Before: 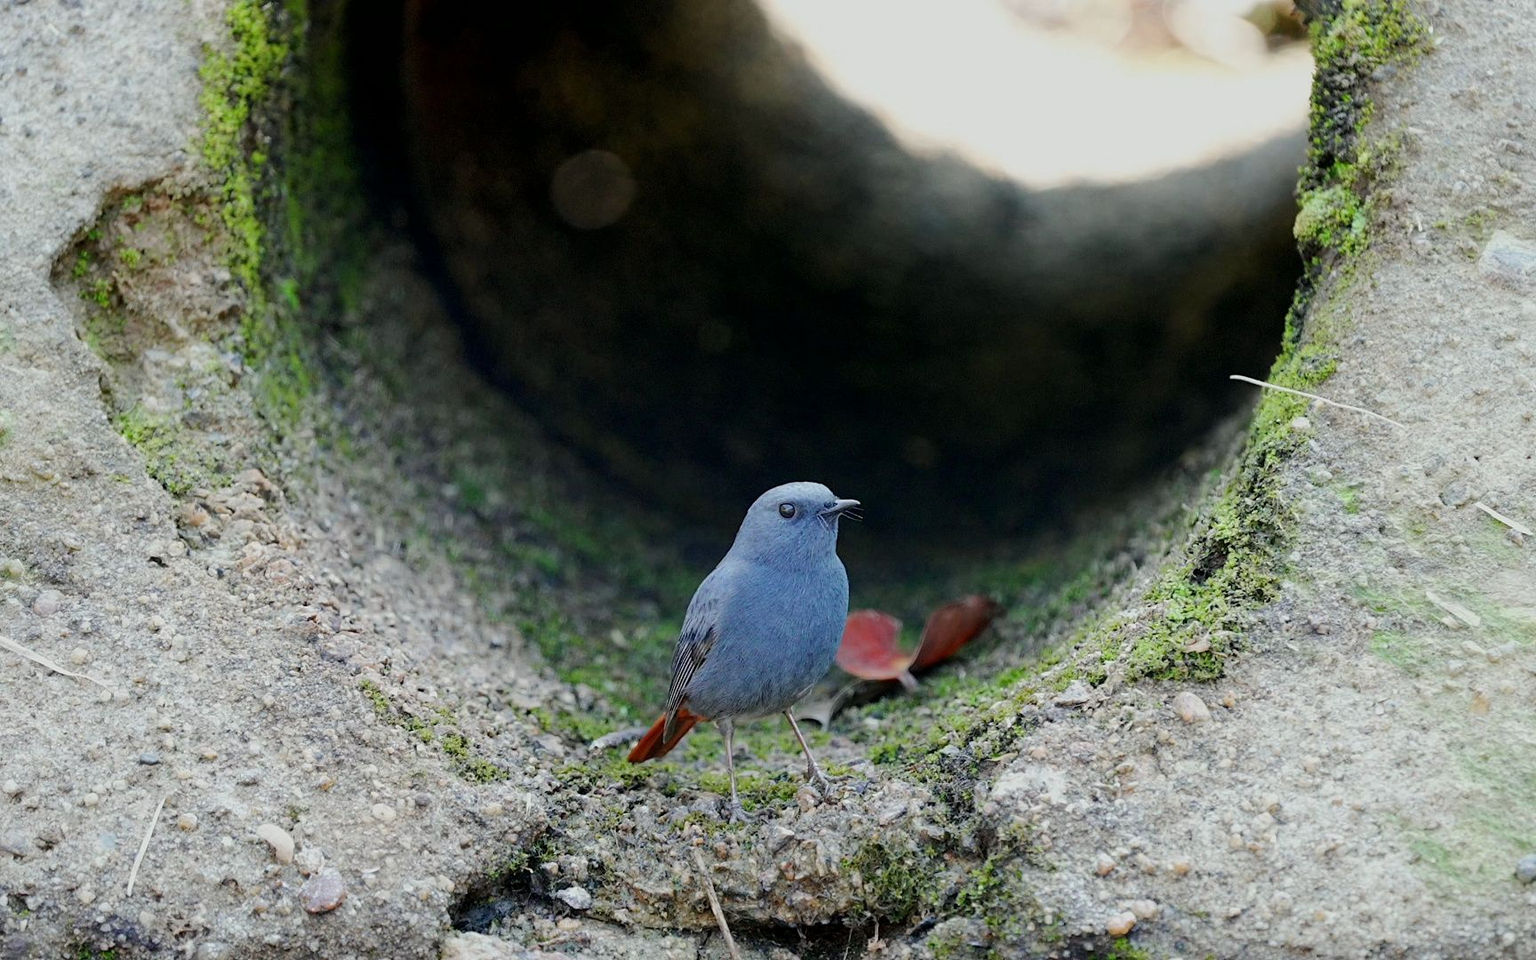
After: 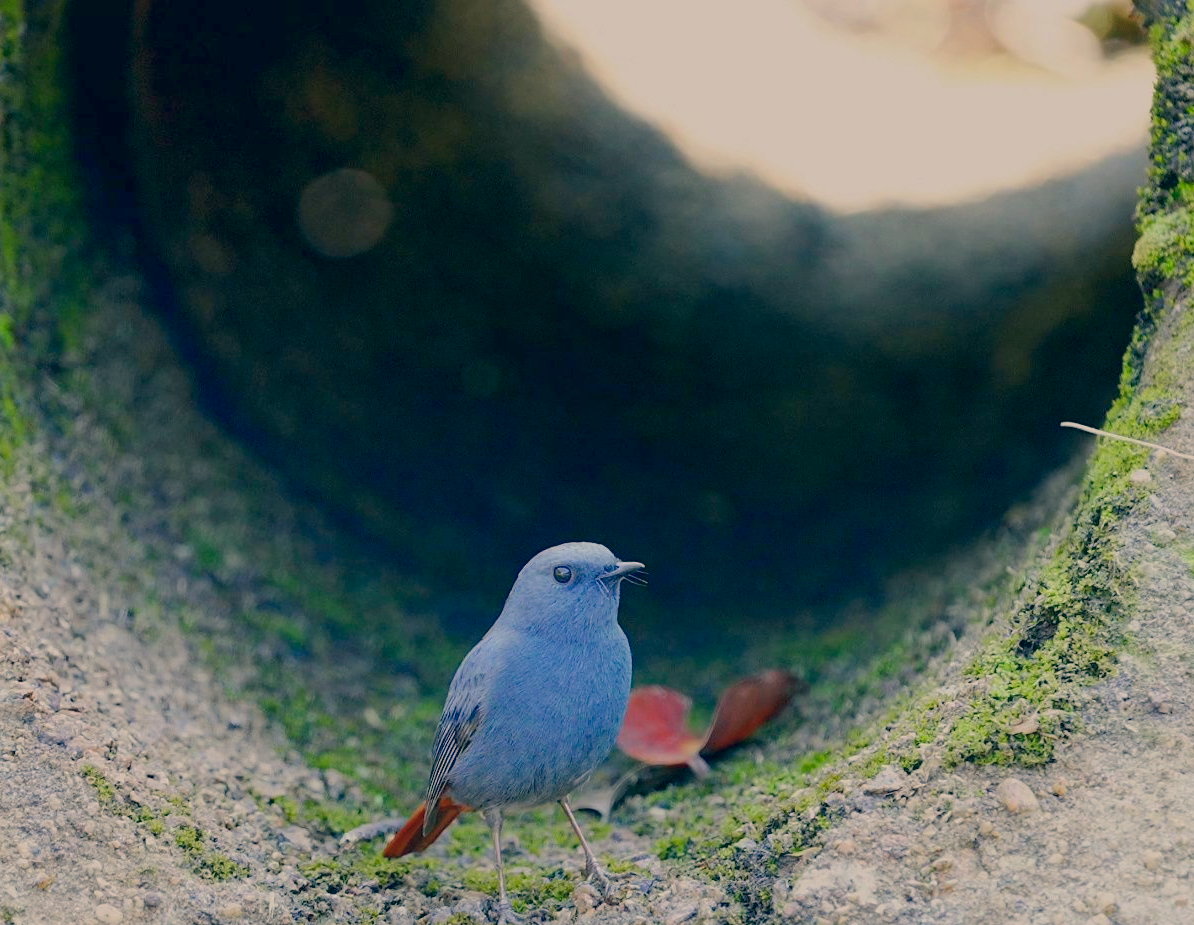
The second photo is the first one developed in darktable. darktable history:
exposure: exposure 0.019 EV, compensate exposure bias true, compensate highlight preservation false
crop: left 18.746%, right 12.125%, bottom 14.327%
color balance rgb: perceptual saturation grading › global saturation 0.836%, perceptual brilliance grading › highlights 2.952%, global vibrance 24.393%, contrast -24.688%
color correction: highlights a* 10.3, highlights b* 14.55, shadows a* -9.83, shadows b* -15.12
